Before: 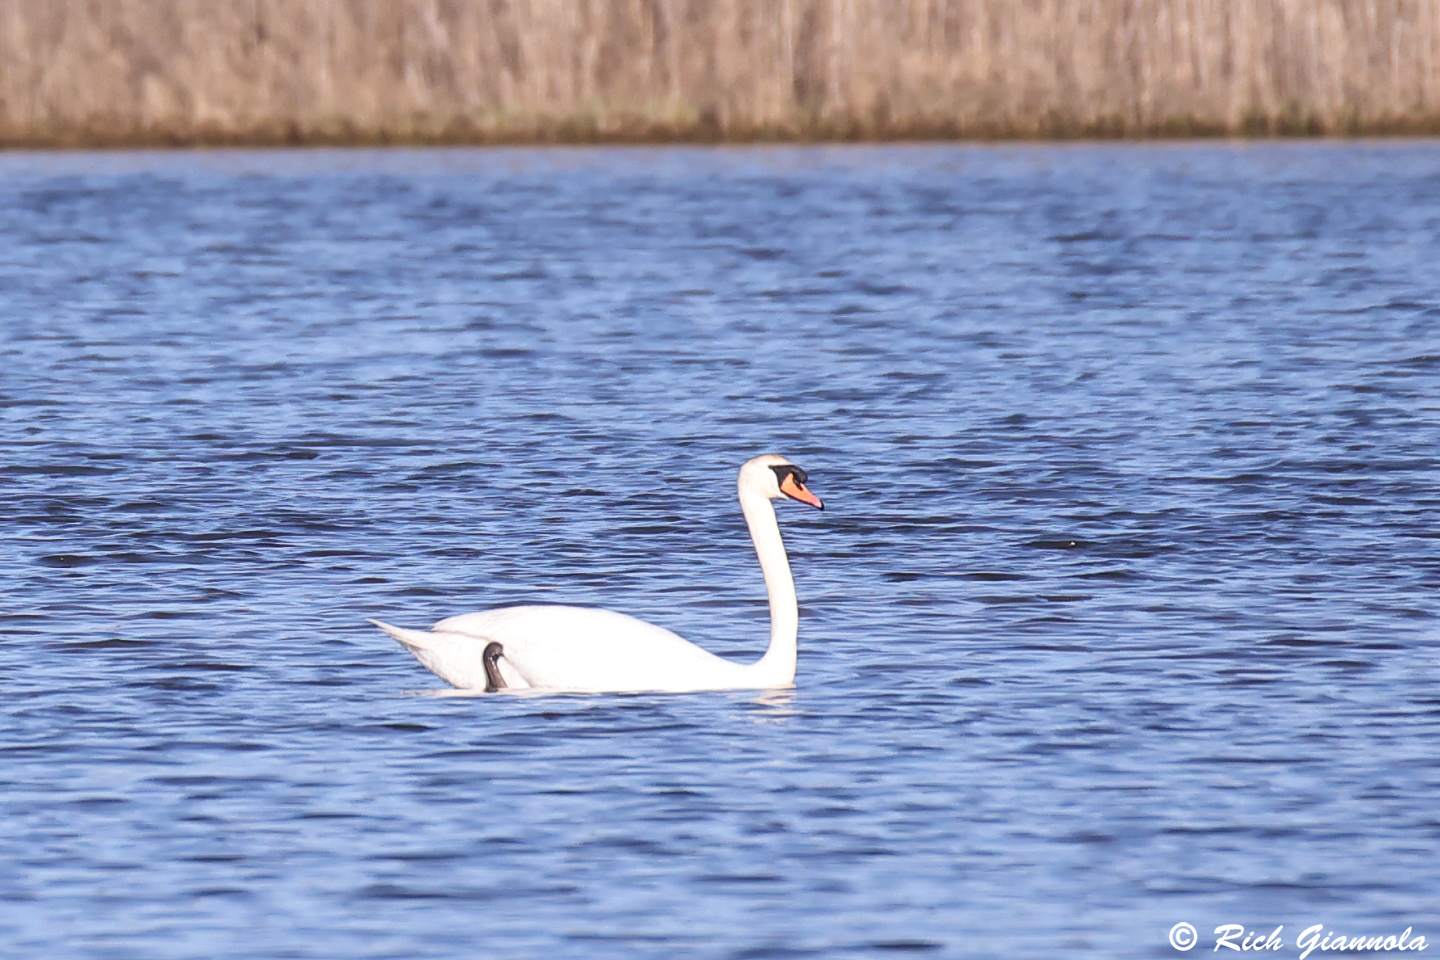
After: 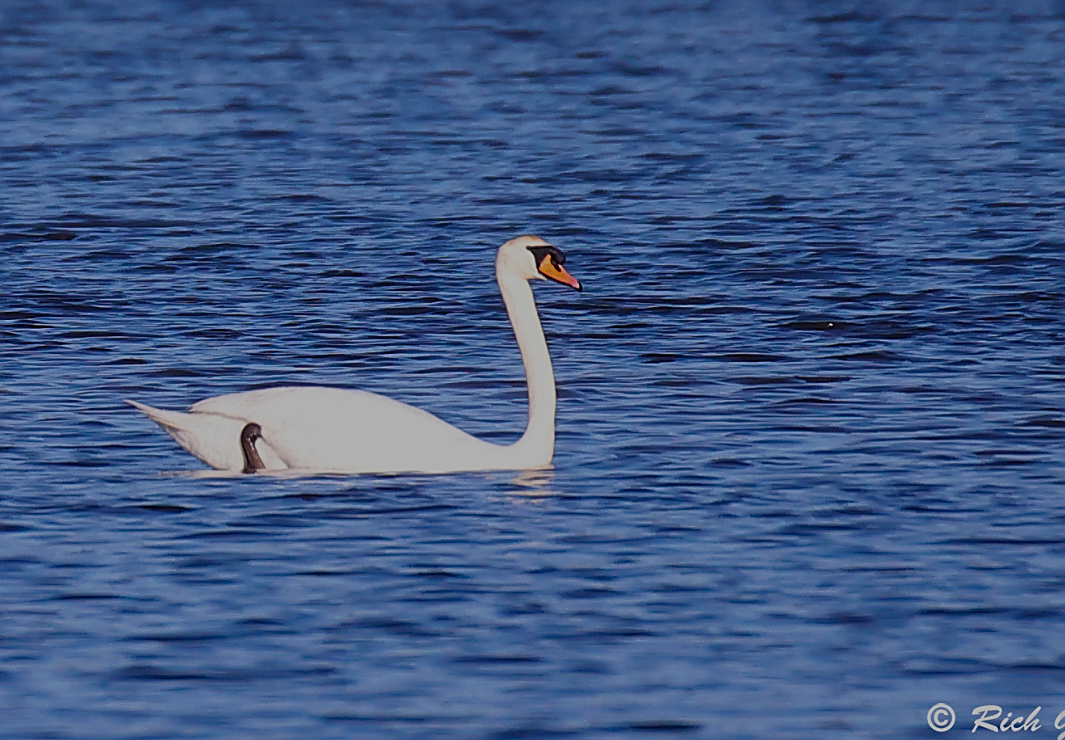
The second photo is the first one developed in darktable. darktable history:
color balance rgb: linear chroma grading › global chroma 9%, perceptual saturation grading › global saturation 36%, perceptual saturation grading › shadows 35%, perceptual brilliance grading › global brilliance 15%, perceptual brilliance grading › shadows -35%, global vibrance 15%
sharpen: on, module defaults
exposure: exposure -1.468 EV, compensate highlight preservation false
crop: left 16.871%, top 22.857%, right 9.116%
